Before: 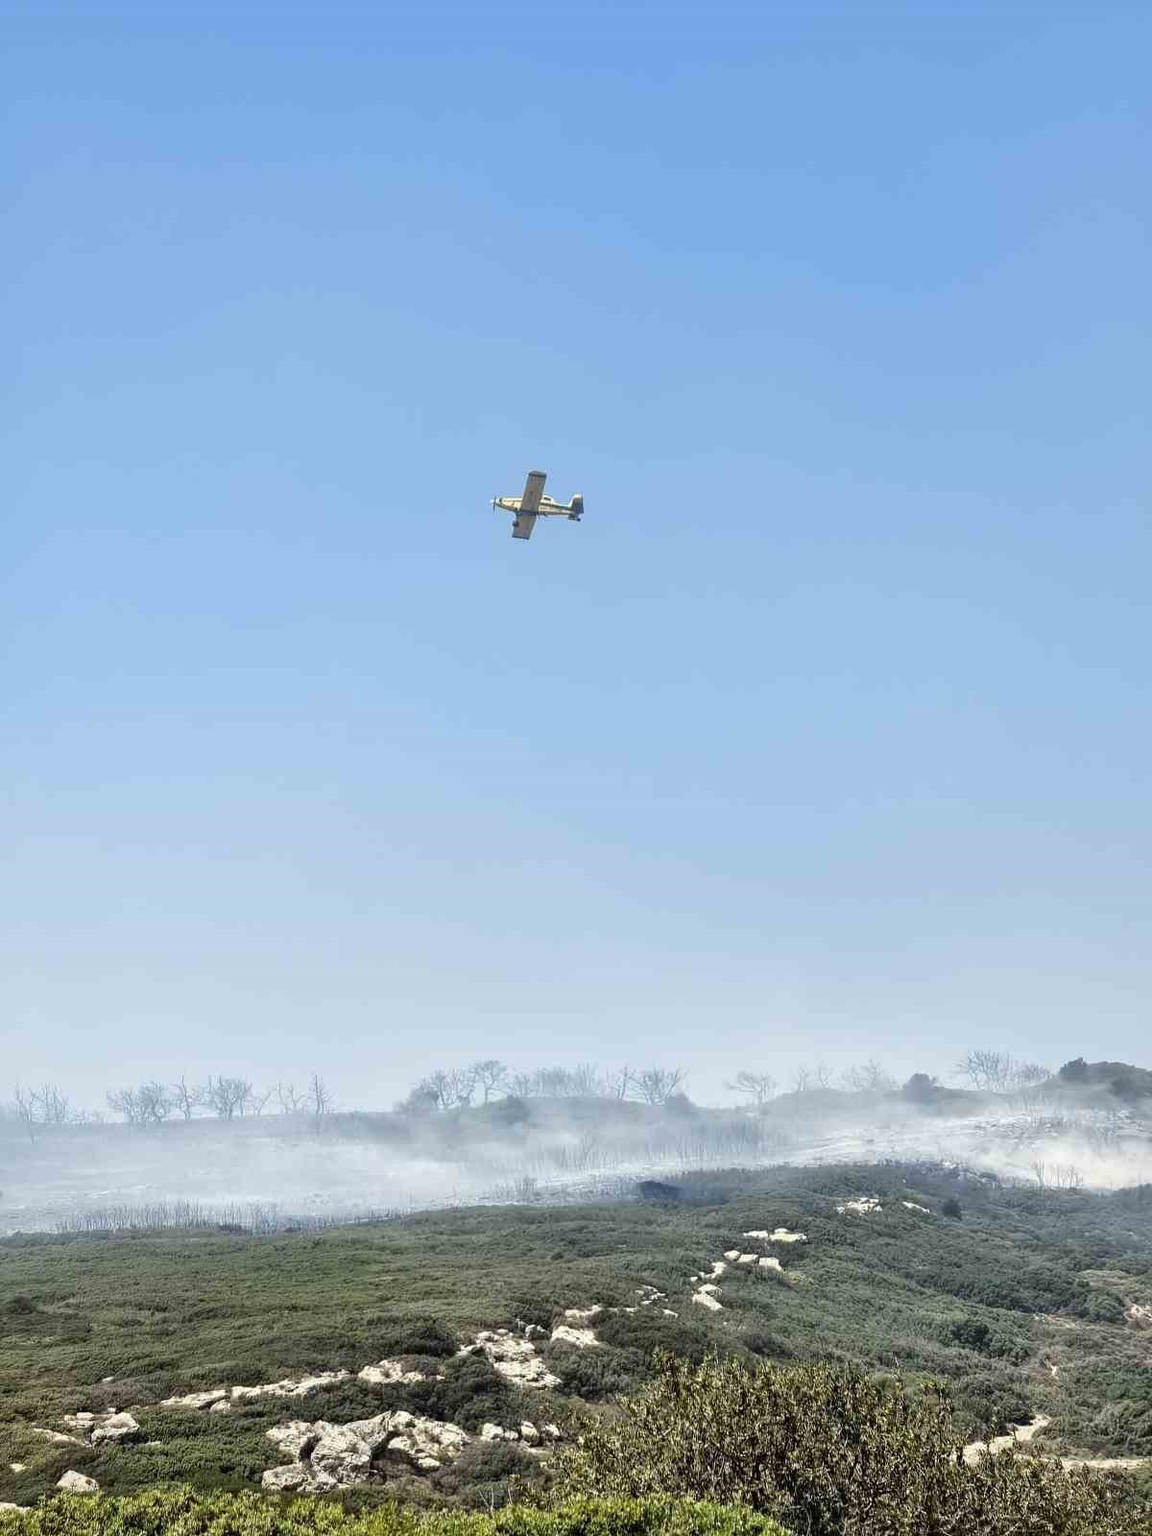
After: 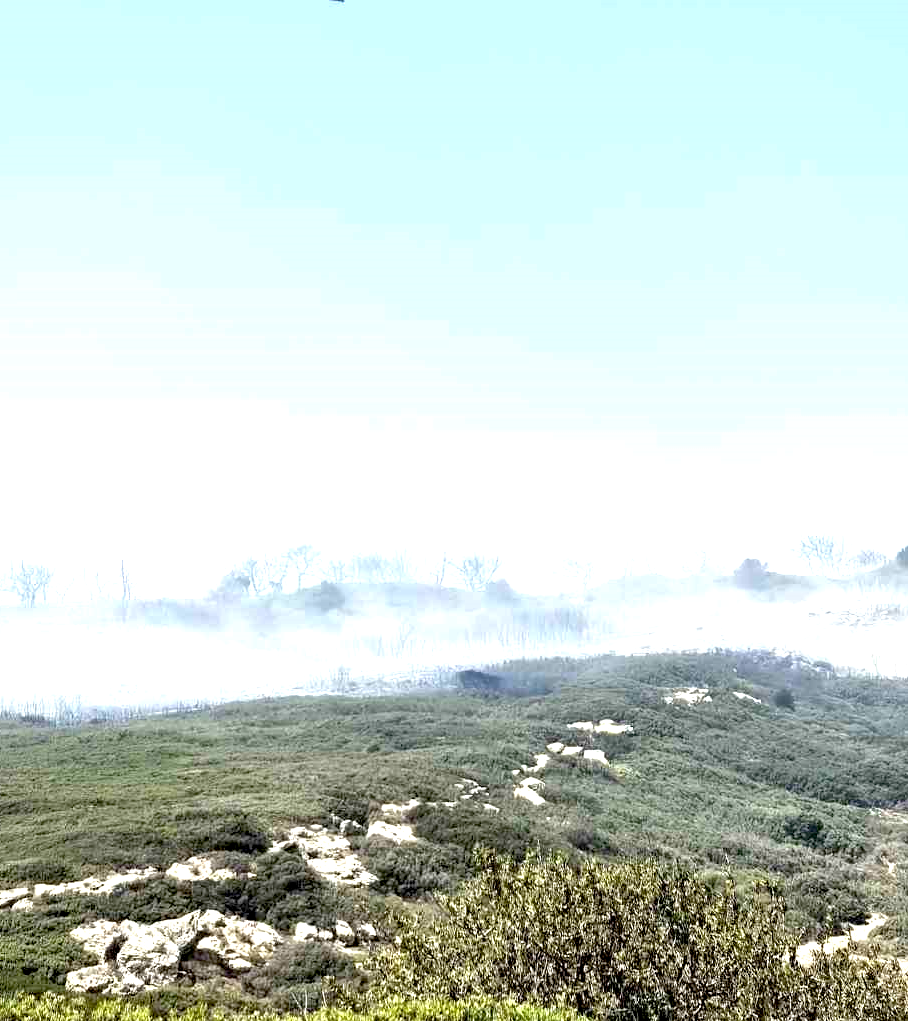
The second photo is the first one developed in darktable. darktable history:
crop and rotate: left 17.299%, top 35.115%, right 7.015%, bottom 1.024%
exposure: black level correction 0.008, exposure 0.979 EV, compensate highlight preservation false
